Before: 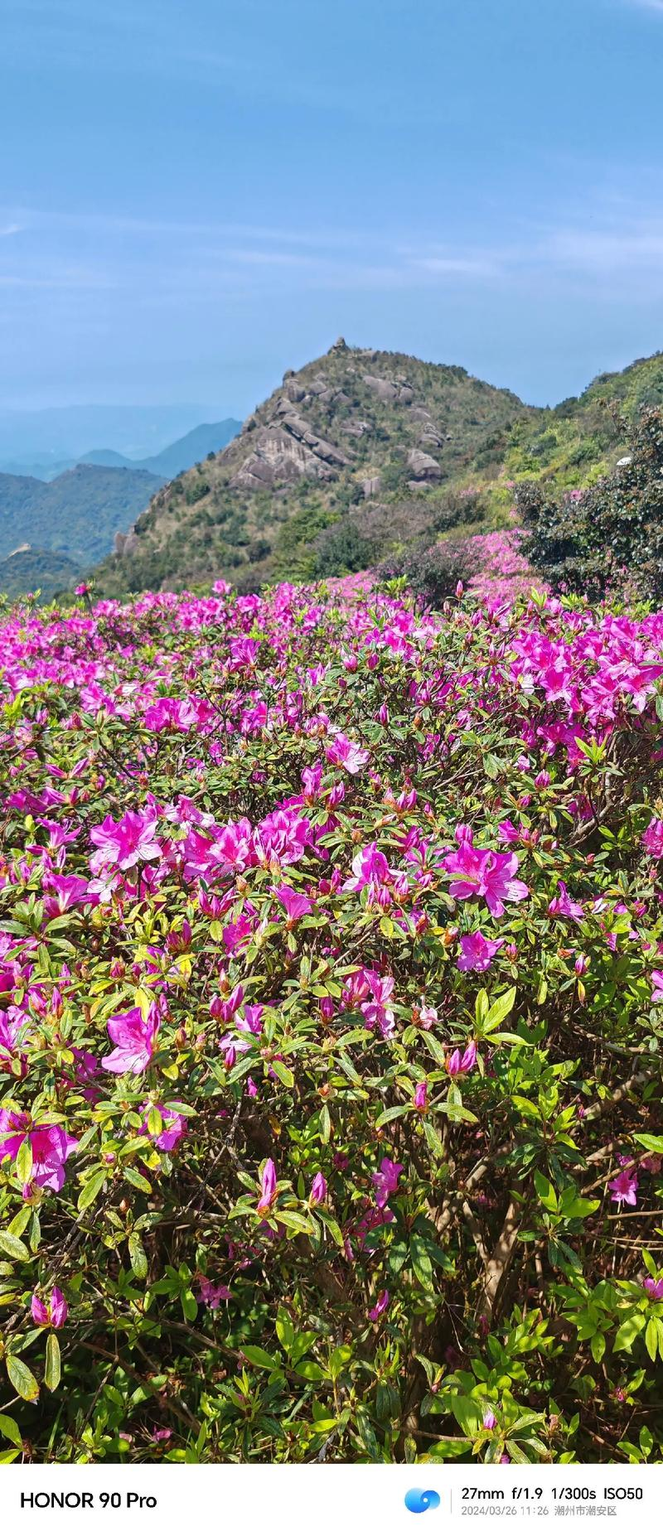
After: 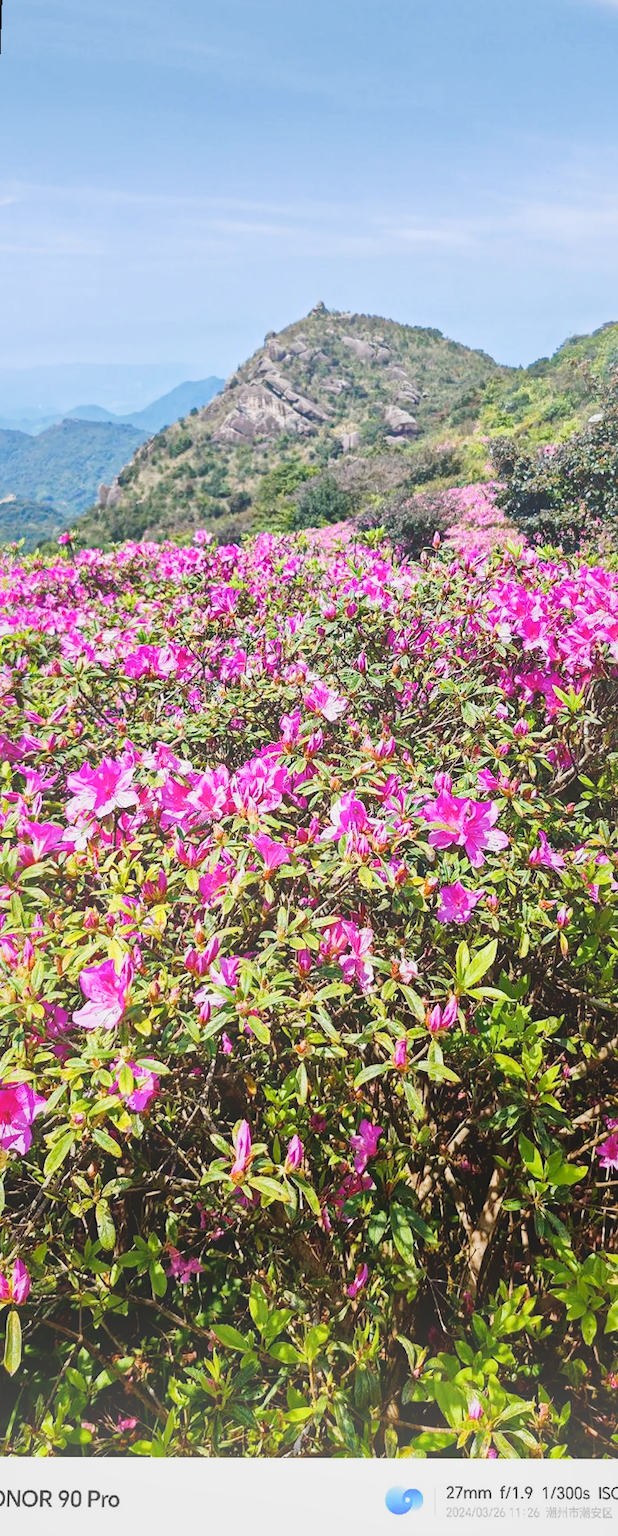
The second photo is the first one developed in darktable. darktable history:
bloom: size 40%
sigmoid: on, module defaults
rotate and perspective: rotation 0.215°, lens shift (vertical) -0.139, crop left 0.069, crop right 0.939, crop top 0.002, crop bottom 0.996
local contrast: mode bilateral grid, contrast 25, coarseness 60, detail 151%, midtone range 0.2
